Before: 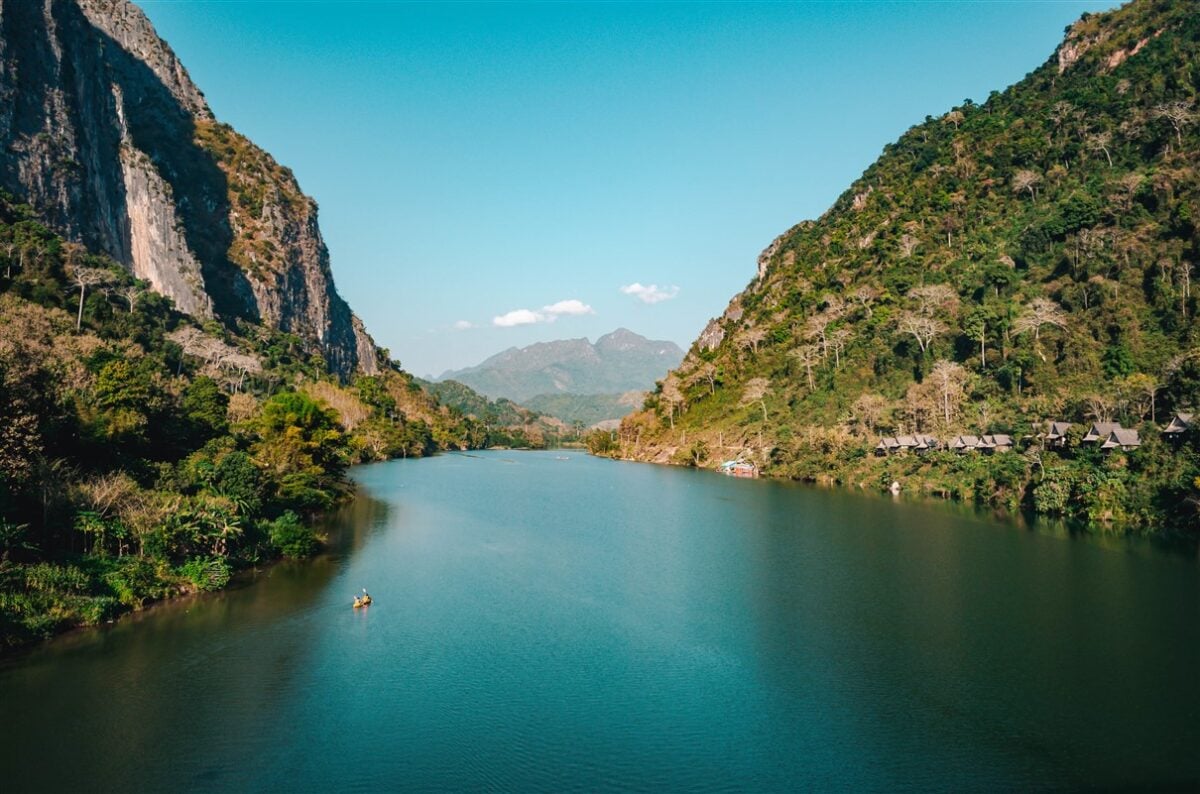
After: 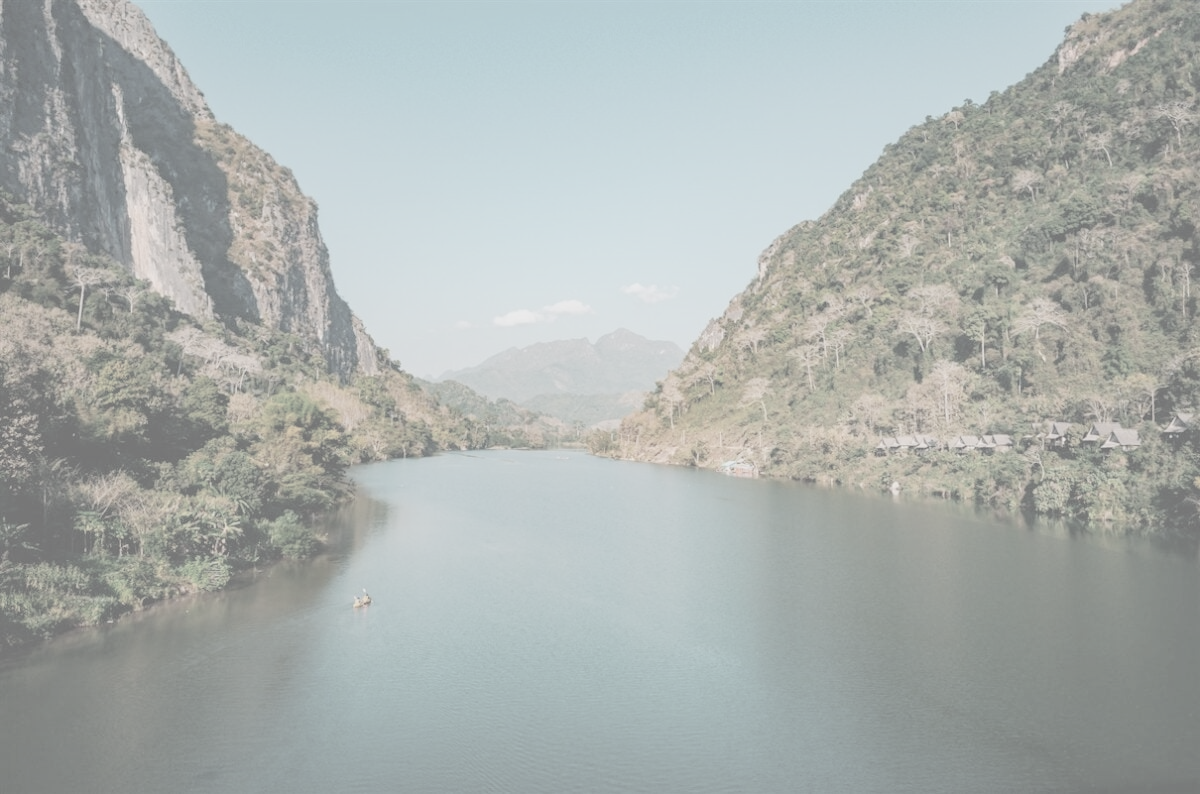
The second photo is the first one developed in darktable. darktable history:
contrast brightness saturation: contrast -0.308, brightness 0.74, saturation -0.786
